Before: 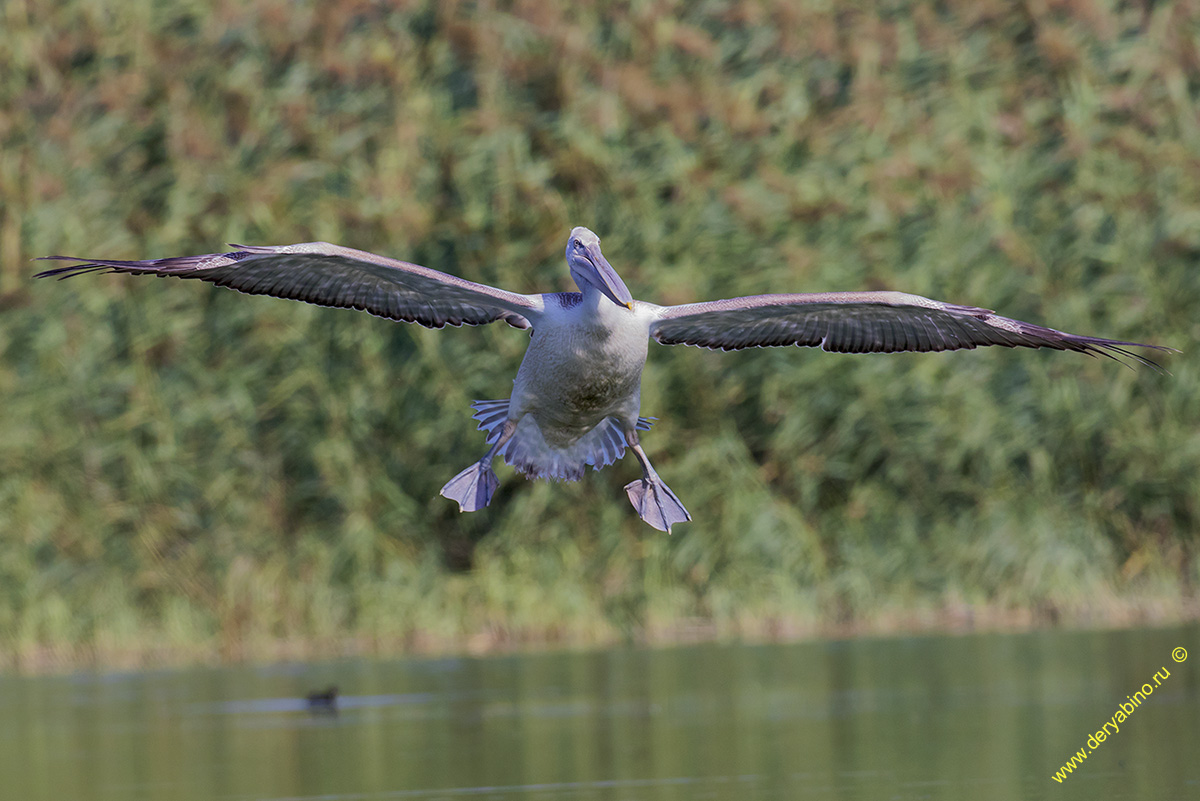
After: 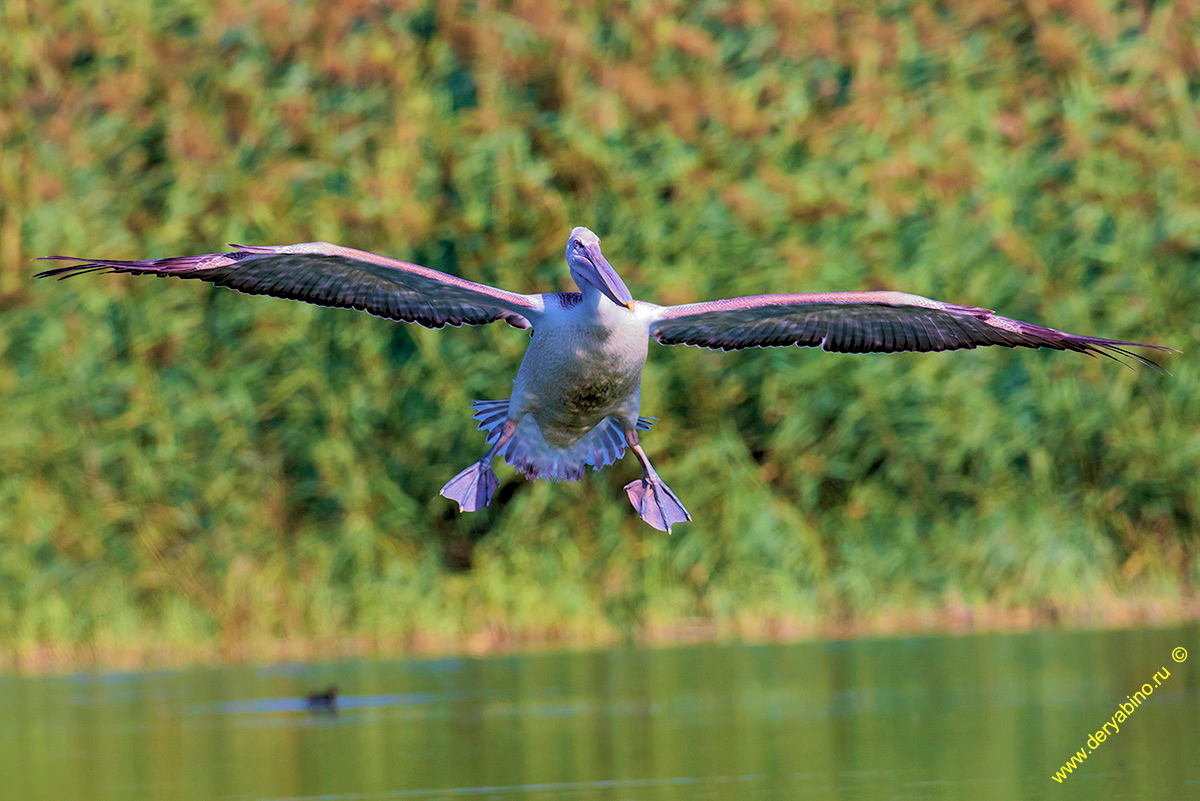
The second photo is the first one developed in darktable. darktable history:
velvia: strength 75%
rgb levels: levels [[0.01, 0.419, 0.839], [0, 0.5, 1], [0, 0.5, 1]]
